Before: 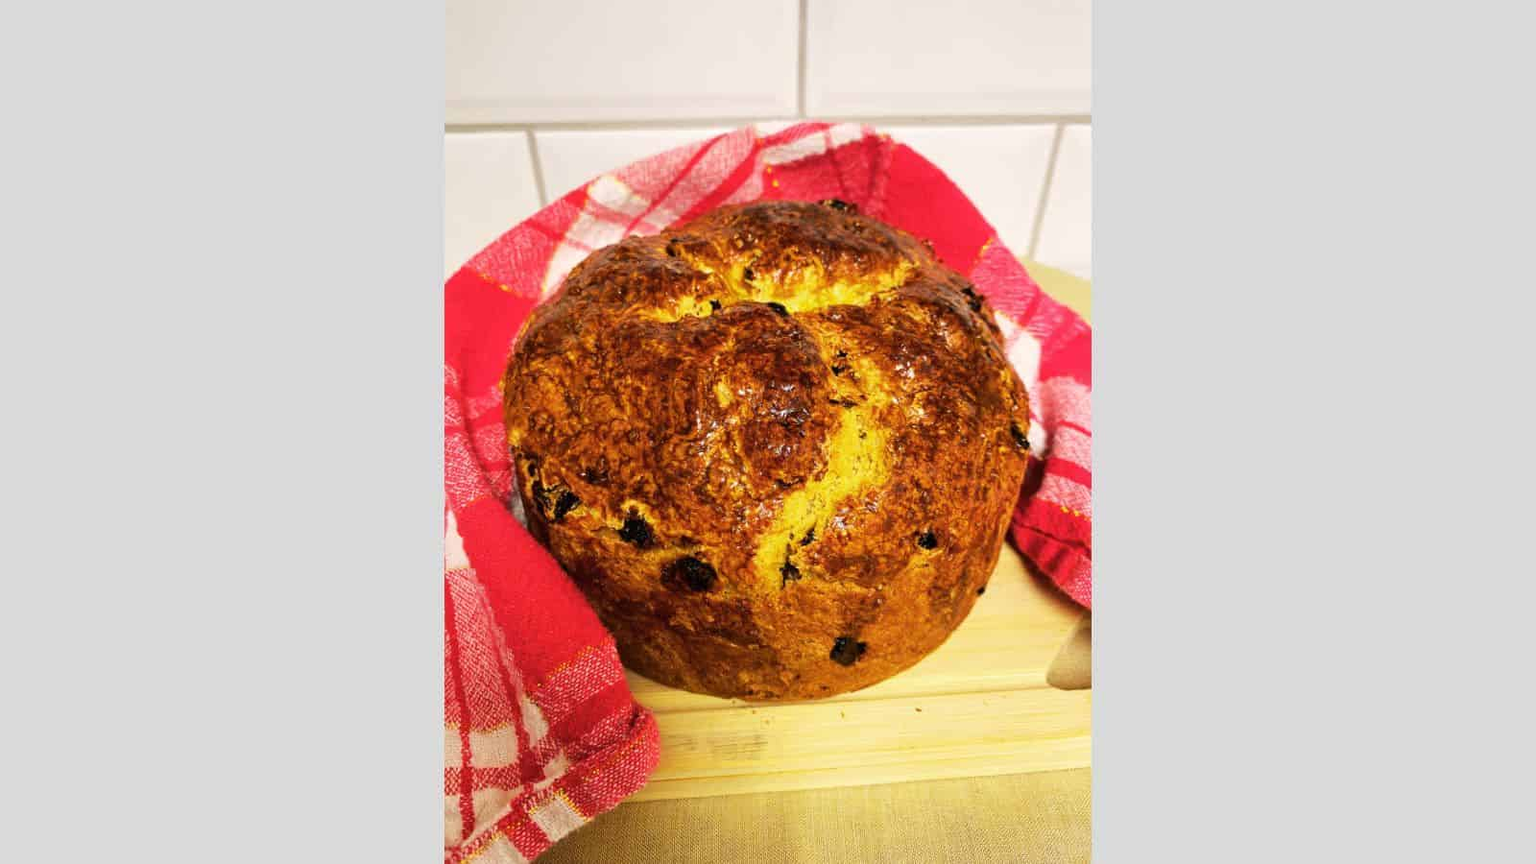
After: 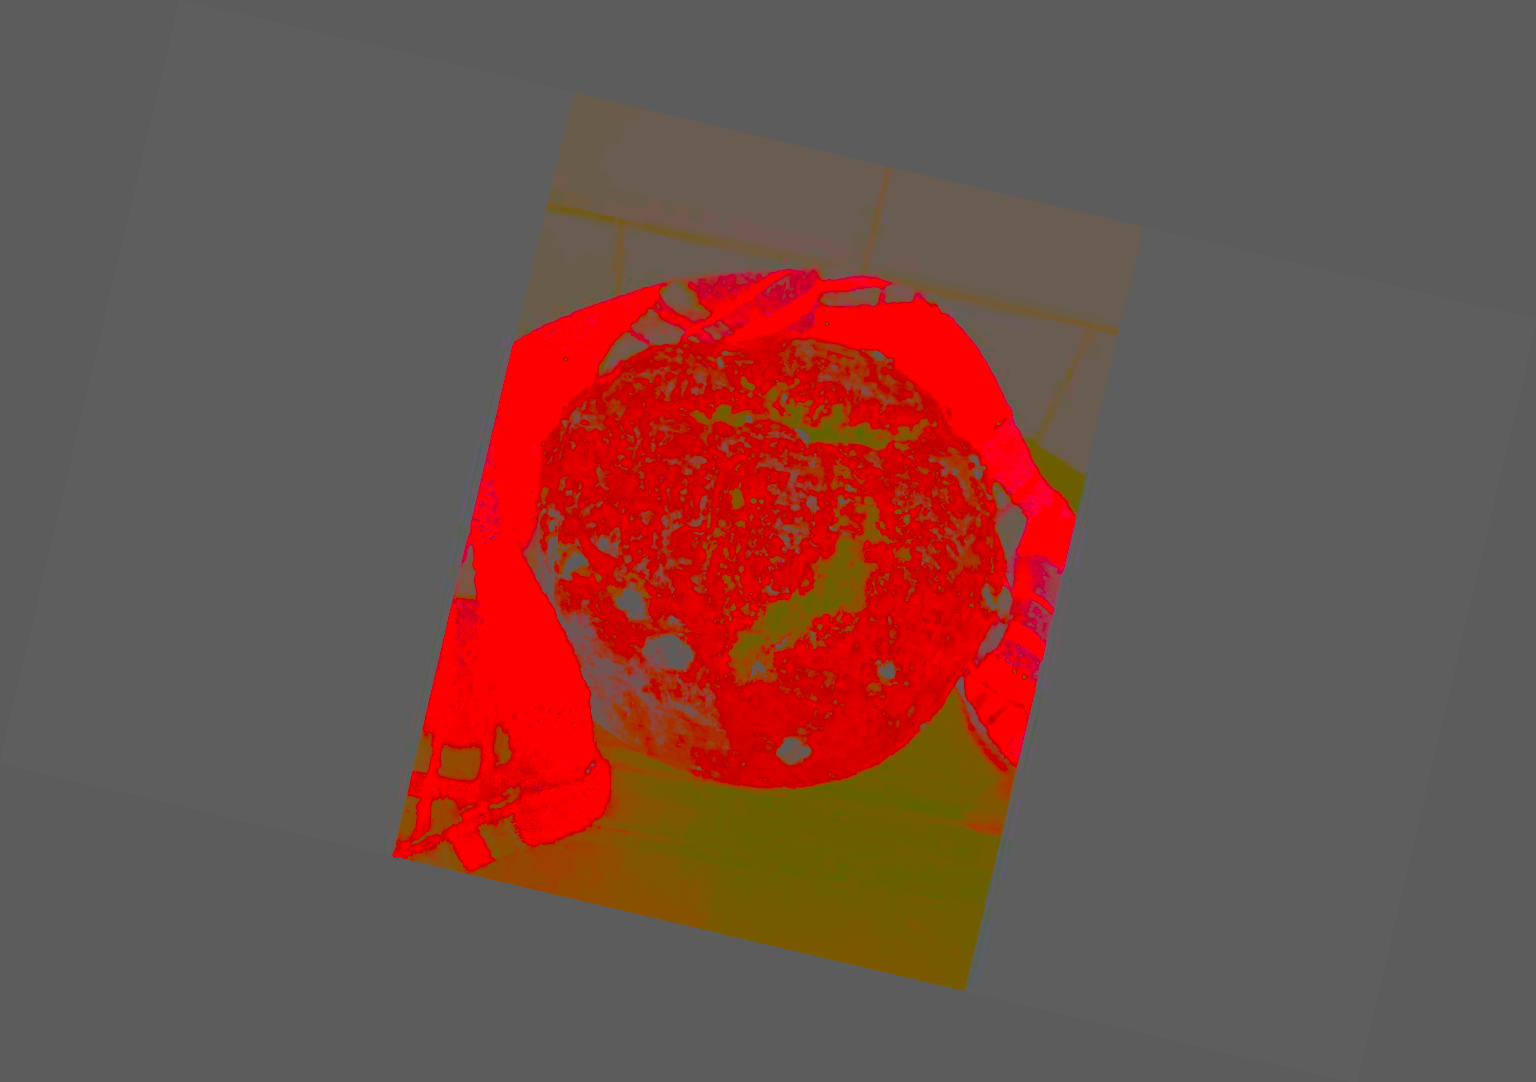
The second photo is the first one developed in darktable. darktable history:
rgb curve: curves: ch0 [(0, 0) (0.21, 0.15) (0.24, 0.21) (0.5, 0.75) (0.75, 0.96) (0.89, 0.99) (1, 1)]; ch1 [(0, 0.02) (0.21, 0.13) (0.25, 0.2) (0.5, 0.67) (0.75, 0.9) (0.89, 0.97) (1, 1)]; ch2 [(0, 0.02) (0.21, 0.13) (0.25, 0.2) (0.5, 0.67) (0.75, 0.9) (0.89, 0.97) (1, 1)], compensate middle gray true
contrast brightness saturation: contrast -0.99, brightness -0.17, saturation 0.75
rotate and perspective: rotation 13.27°, automatic cropping off
